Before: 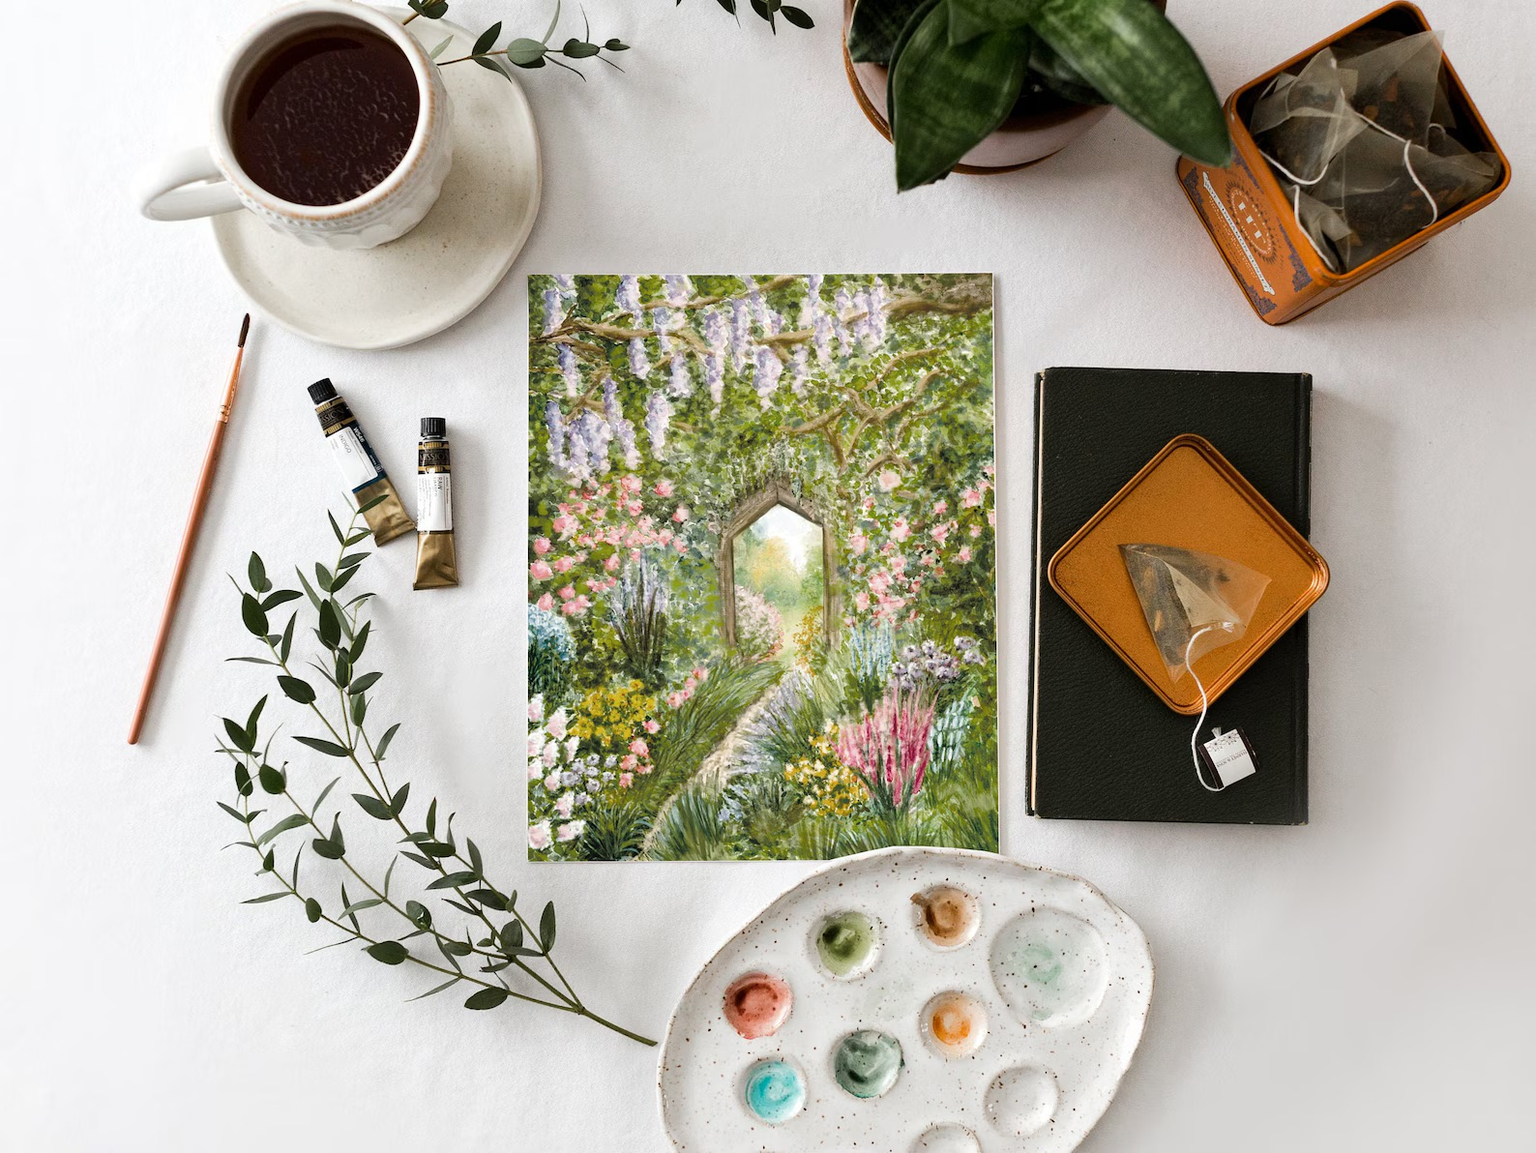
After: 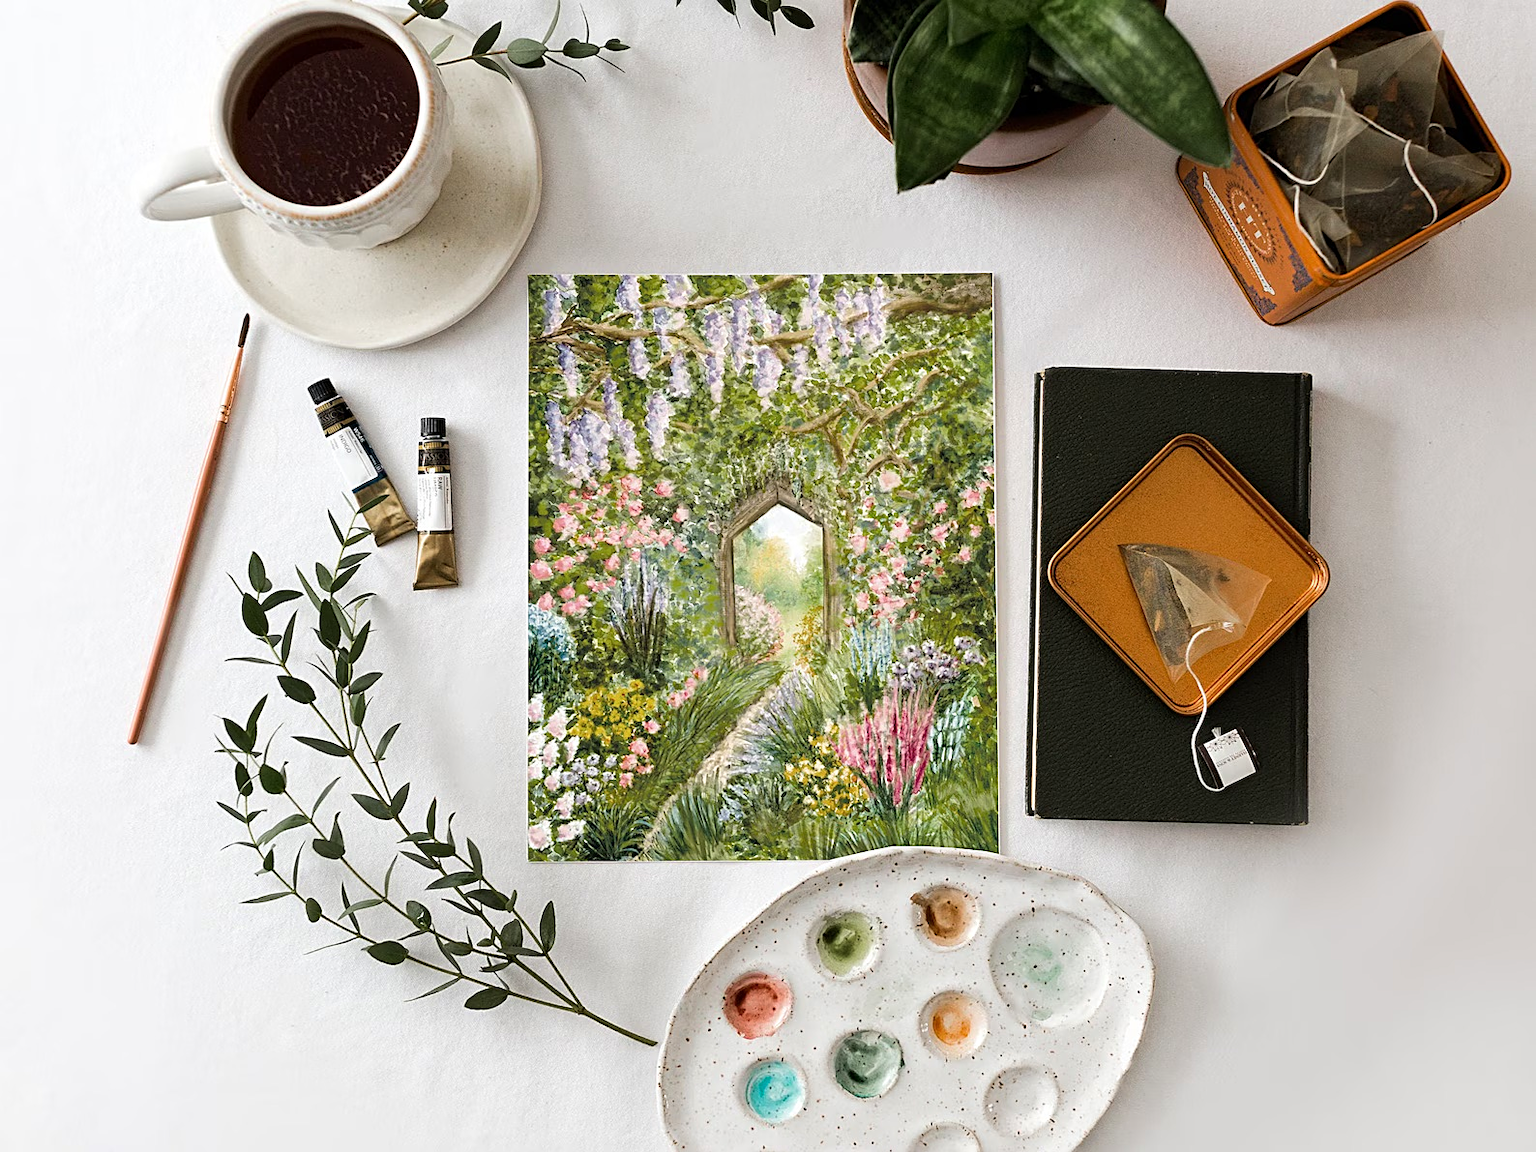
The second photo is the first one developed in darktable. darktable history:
exposure: compensate highlight preservation false
sharpen: on, module defaults
velvia: strength 10%
